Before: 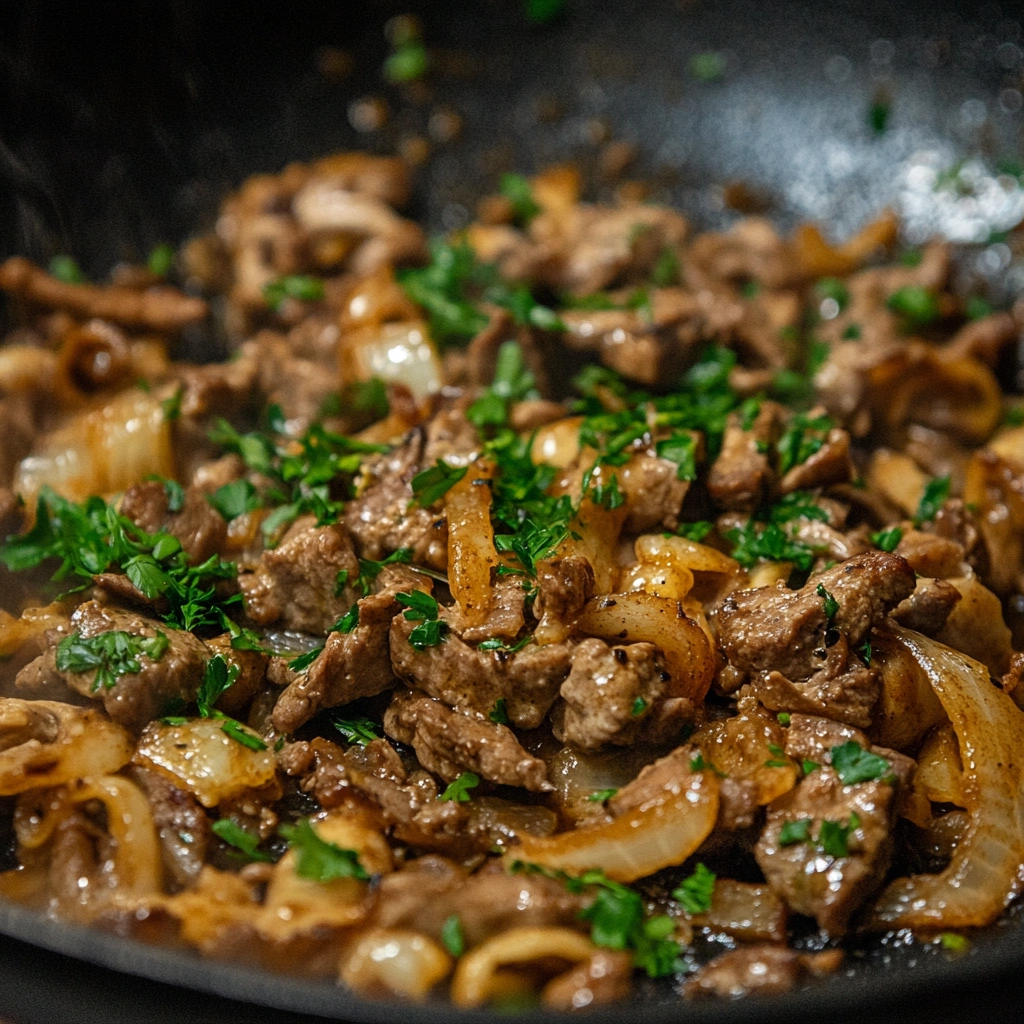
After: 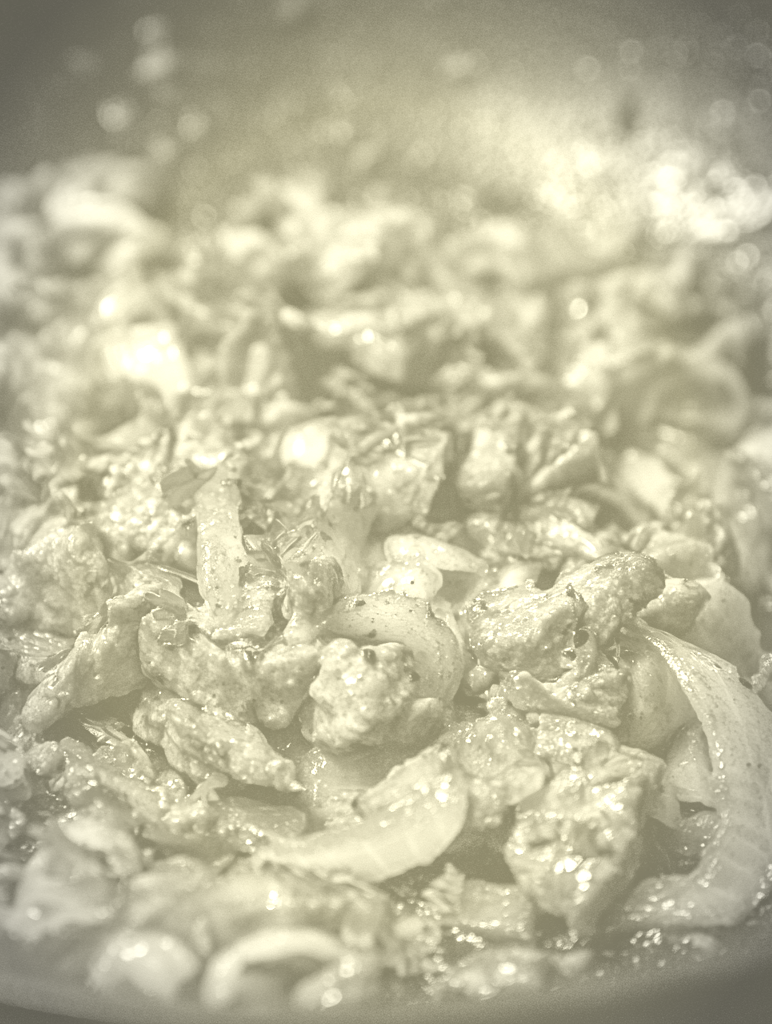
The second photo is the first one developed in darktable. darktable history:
crop and rotate: left 24.6%
colorize: hue 43.2°, saturation 40%, version 1
vignetting: automatic ratio true
exposure: black level correction 0, exposure 0.877 EV, compensate exposure bias true, compensate highlight preservation false
